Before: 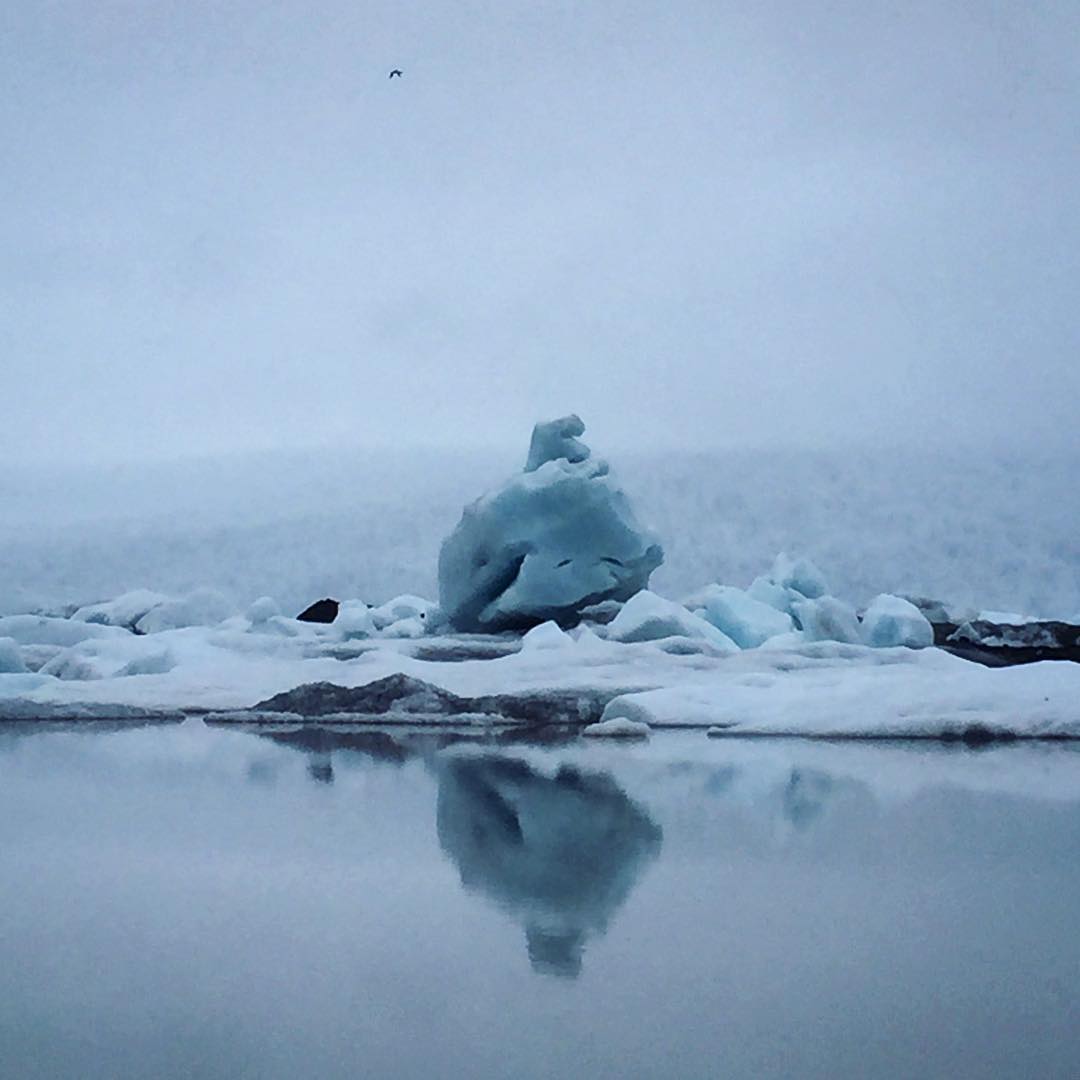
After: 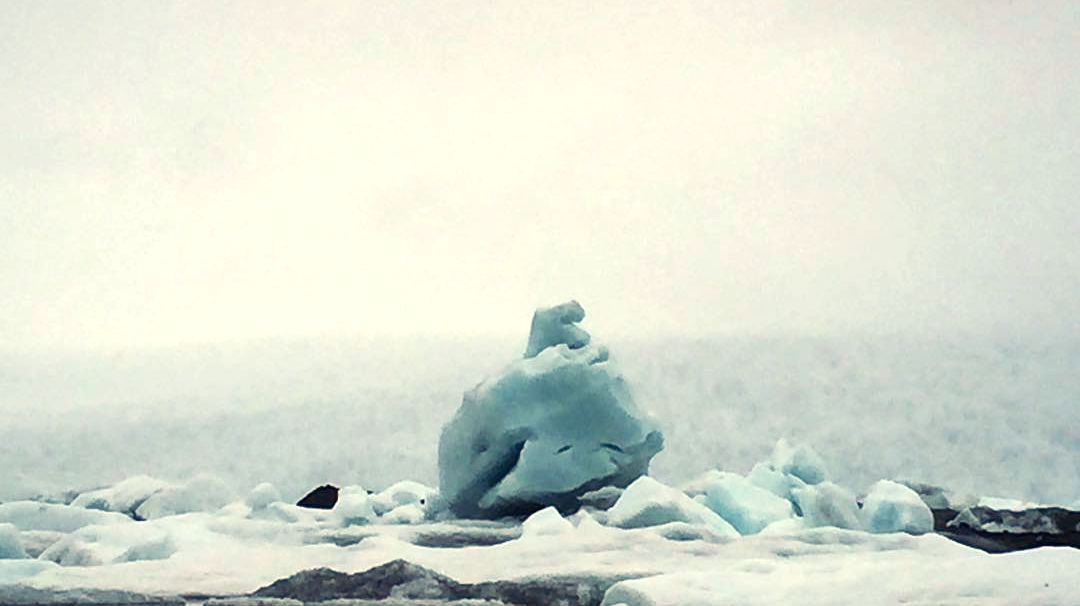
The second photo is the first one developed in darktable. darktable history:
crop and rotate: top 10.605%, bottom 33.274%
exposure: exposure 0.74 EV, compensate highlight preservation false
white balance: red 1.138, green 0.996, blue 0.812
